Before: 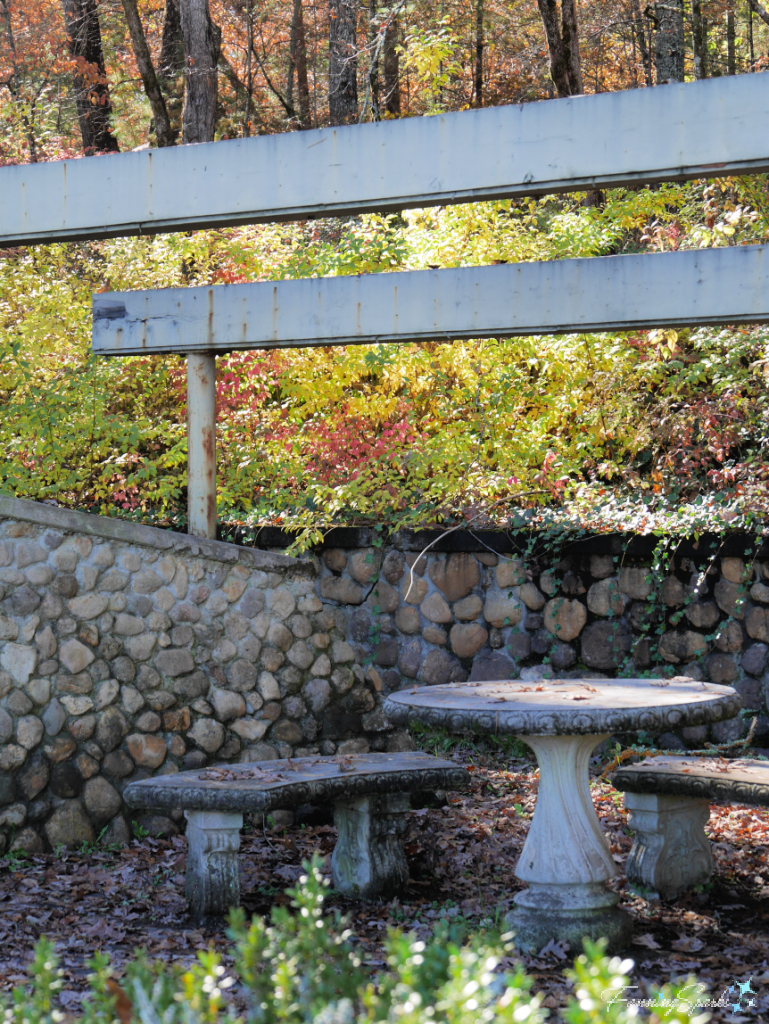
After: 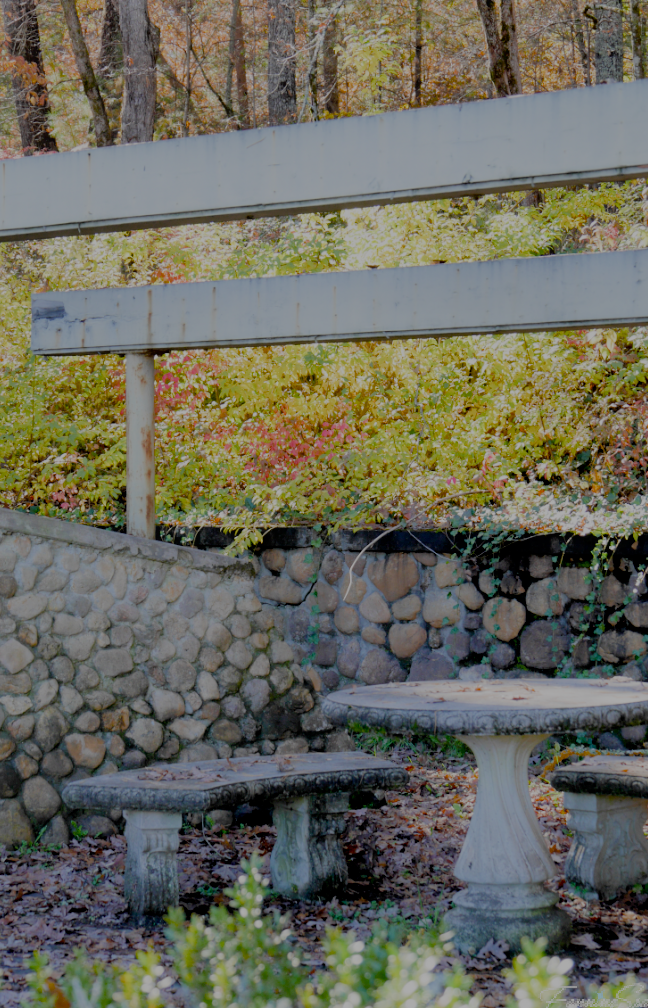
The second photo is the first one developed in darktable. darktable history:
crop: left 8.026%, right 7.374%
color balance rgb: perceptual saturation grading › global saturation 20%, perceptual saturation grading › highlights -25%, perceptual saturation grading › shadows 50%
exposure: black level correction 0.001, compensate highlight preservation false
filmic rgb: white relative exposure 8 EV, threshold 3 EV, structure ↔ texture 100%, target black luminance 0%, hardness 2.44, latitude 76.53%, contrast 0.562, shadows ↔ highlights balance 0%, preserve chrominance no, color science v4 (2020), iterations of high-quality reconstruction 10, type of noise poissonian, enable highlight reconstruction true
